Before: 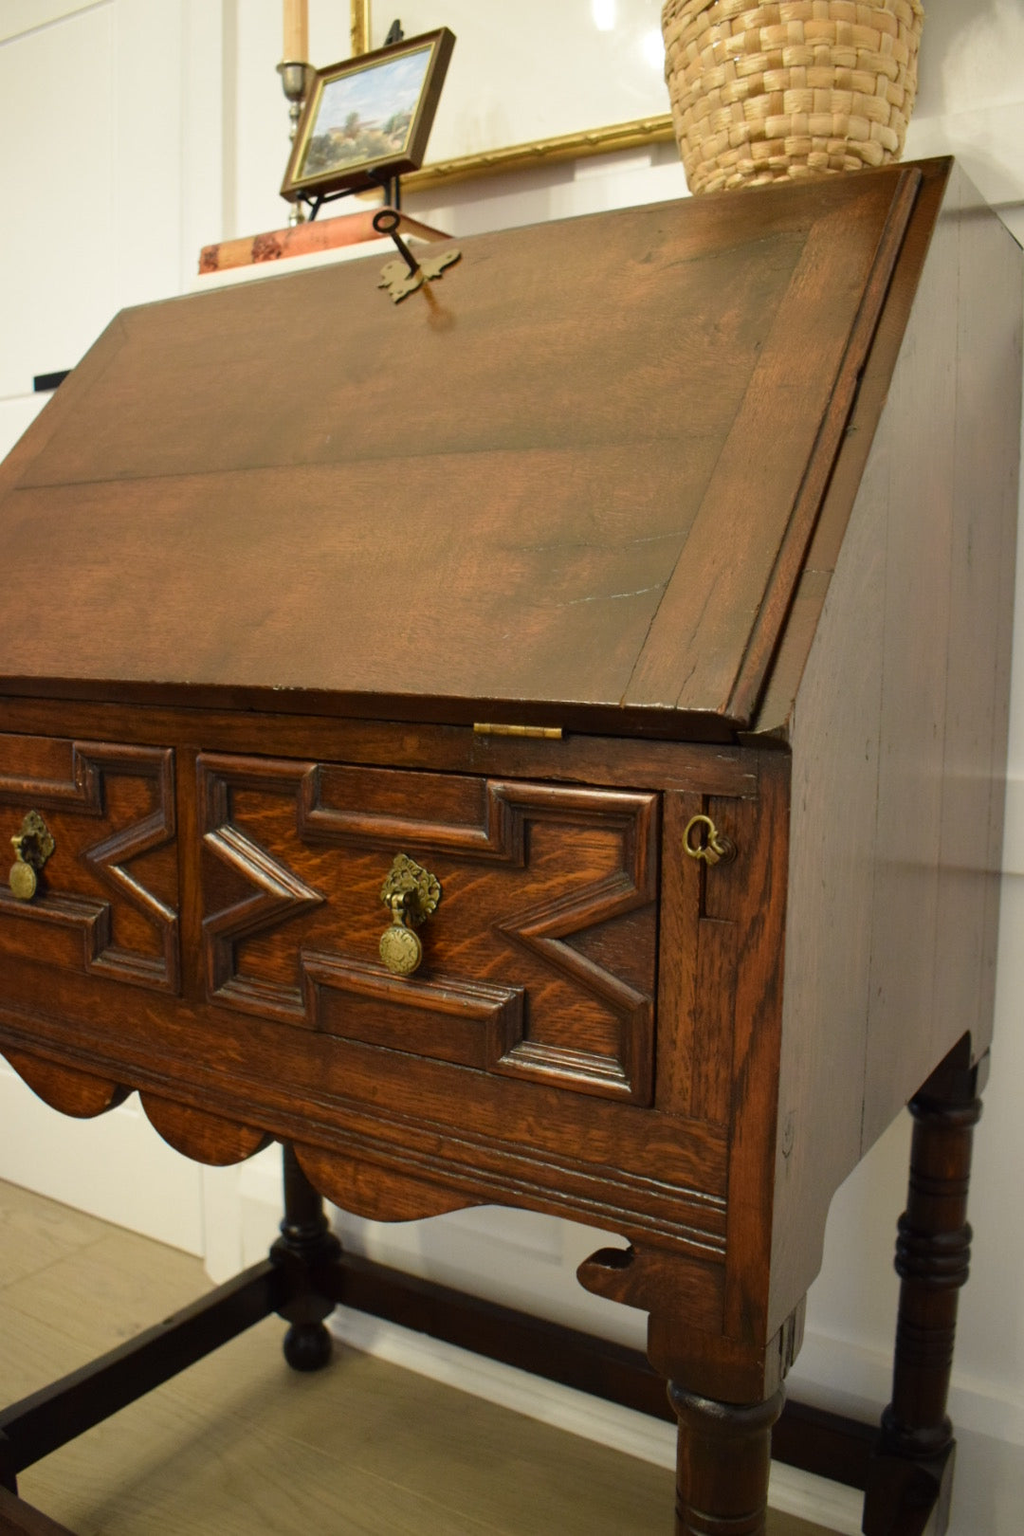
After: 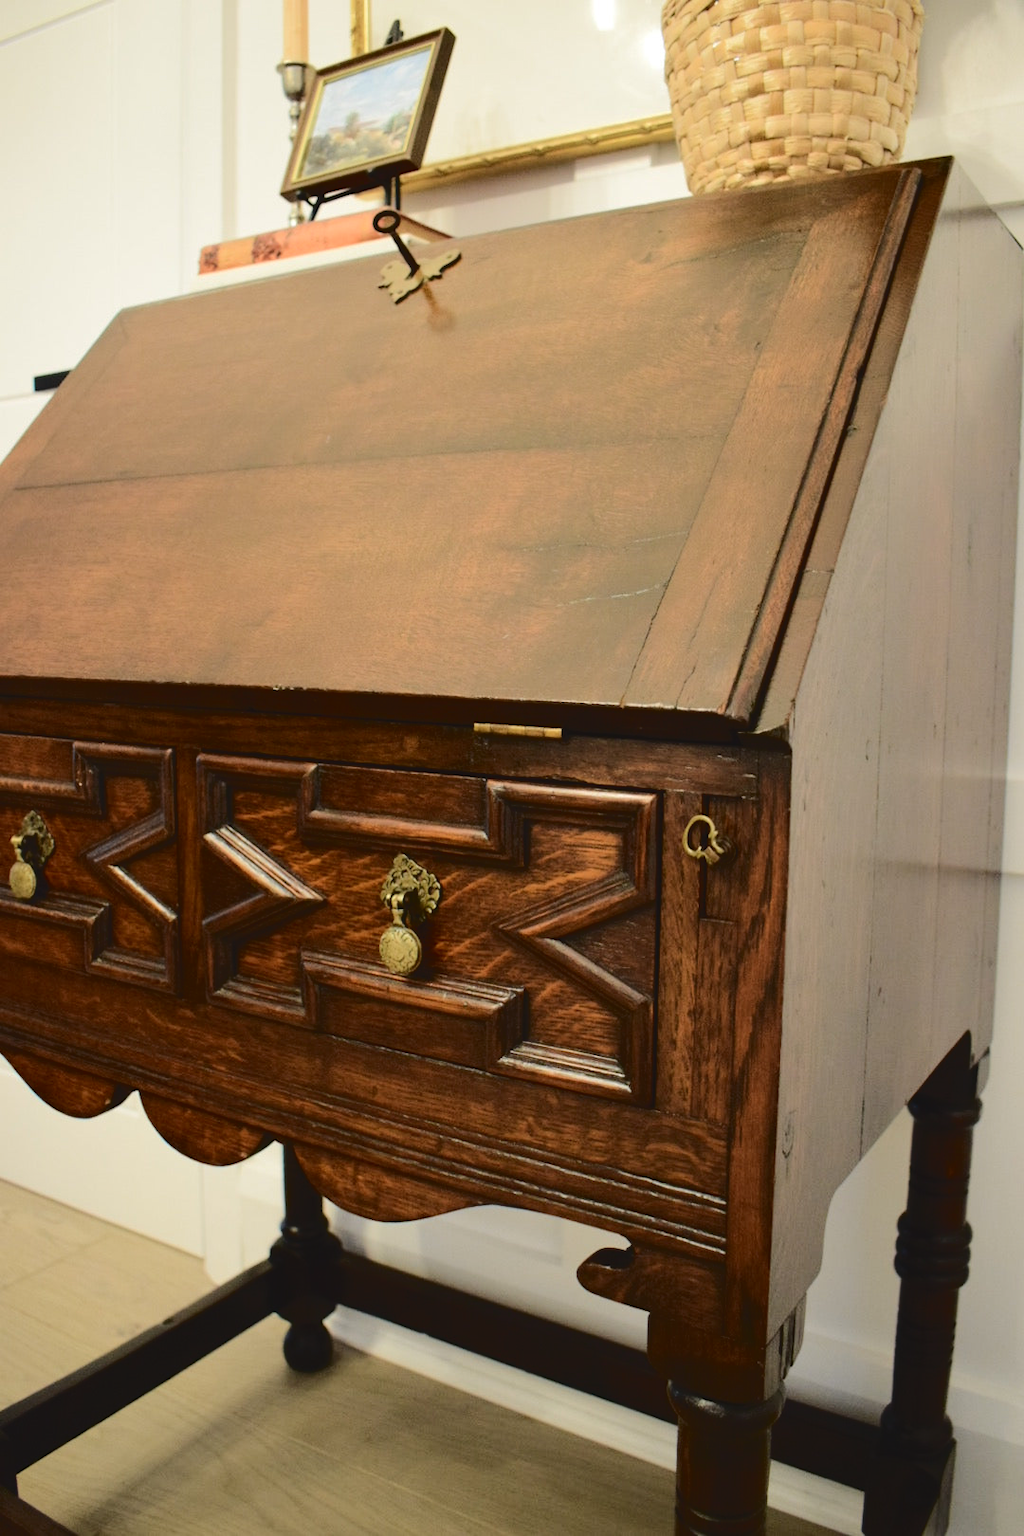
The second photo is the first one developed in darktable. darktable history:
tone curve: curves: ch0 [(0, 0) (0.003, 0.058) (0.011, 0.061) (0.025, 0.065) (0.044, 0.076) (0.069, 0.083) (0.1, 0.09) (0.136, 0.102) (0.177, 0.145) (0.224, 0.196) (0.277, 0.278) (0.335, 0.375) (0.399, 0.486) (0.468, 0.578) (0.543, 0.651) (0.623, 0.717) (0.709, 0.783) (0.801, 0.838) (0.898, 0.91) (1, 1)], color space Lab, independent channels, preserve colors none
